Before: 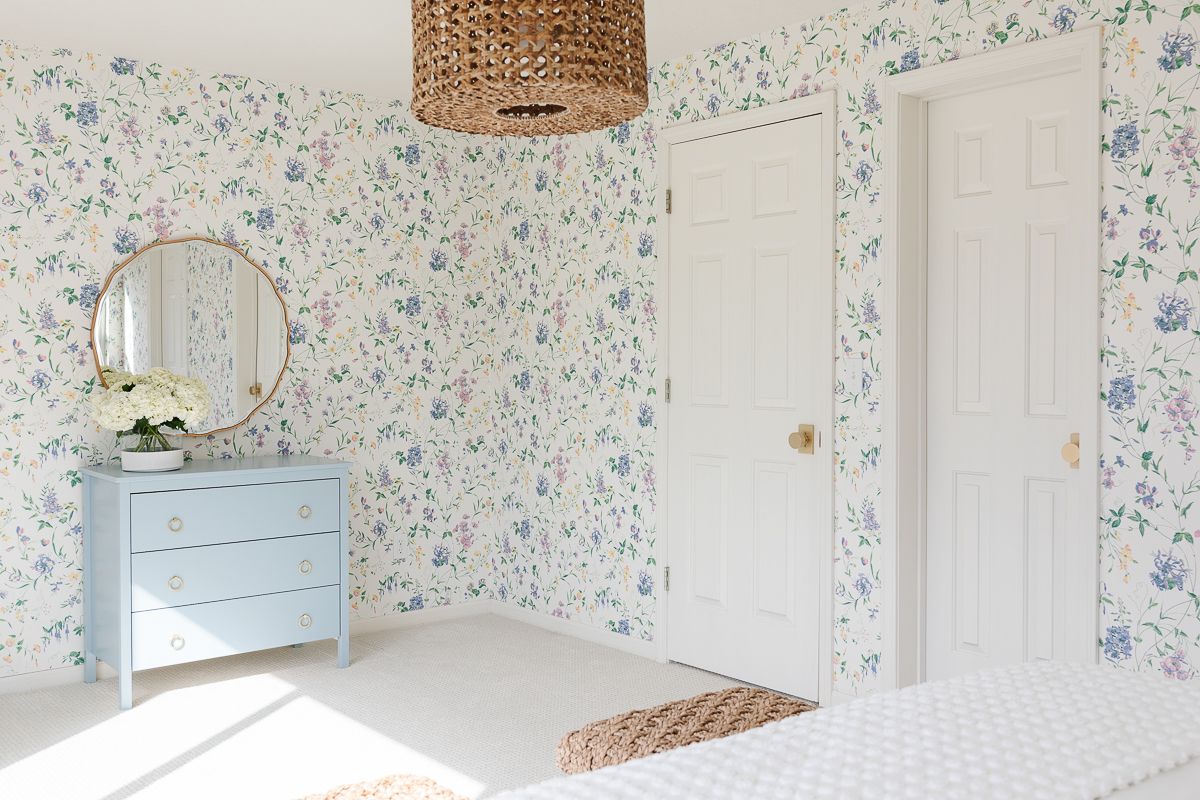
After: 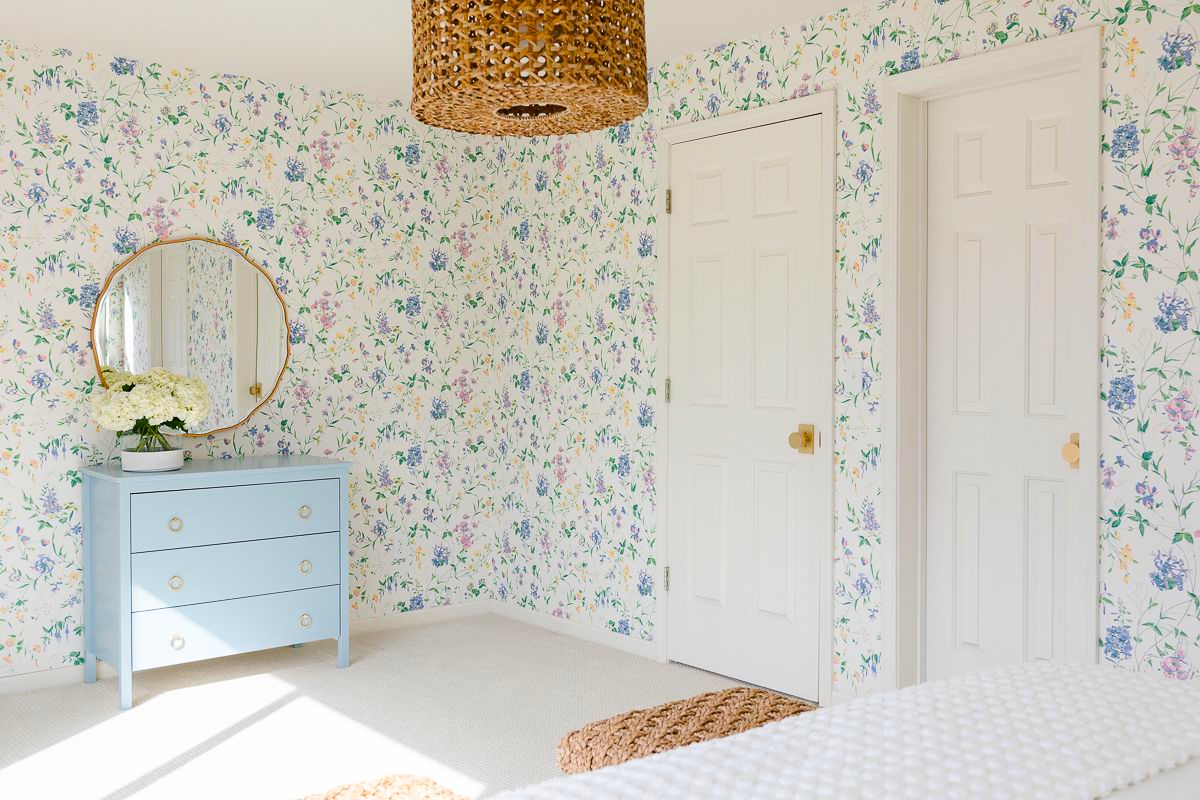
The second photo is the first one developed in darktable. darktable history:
color balance rgb: shadows lift › chroma 0.939%, shadows lift › hue 115.11°, linear chroma grading › global chroma 19.868%, perceptual saturation grading › global saturation 29.81%
